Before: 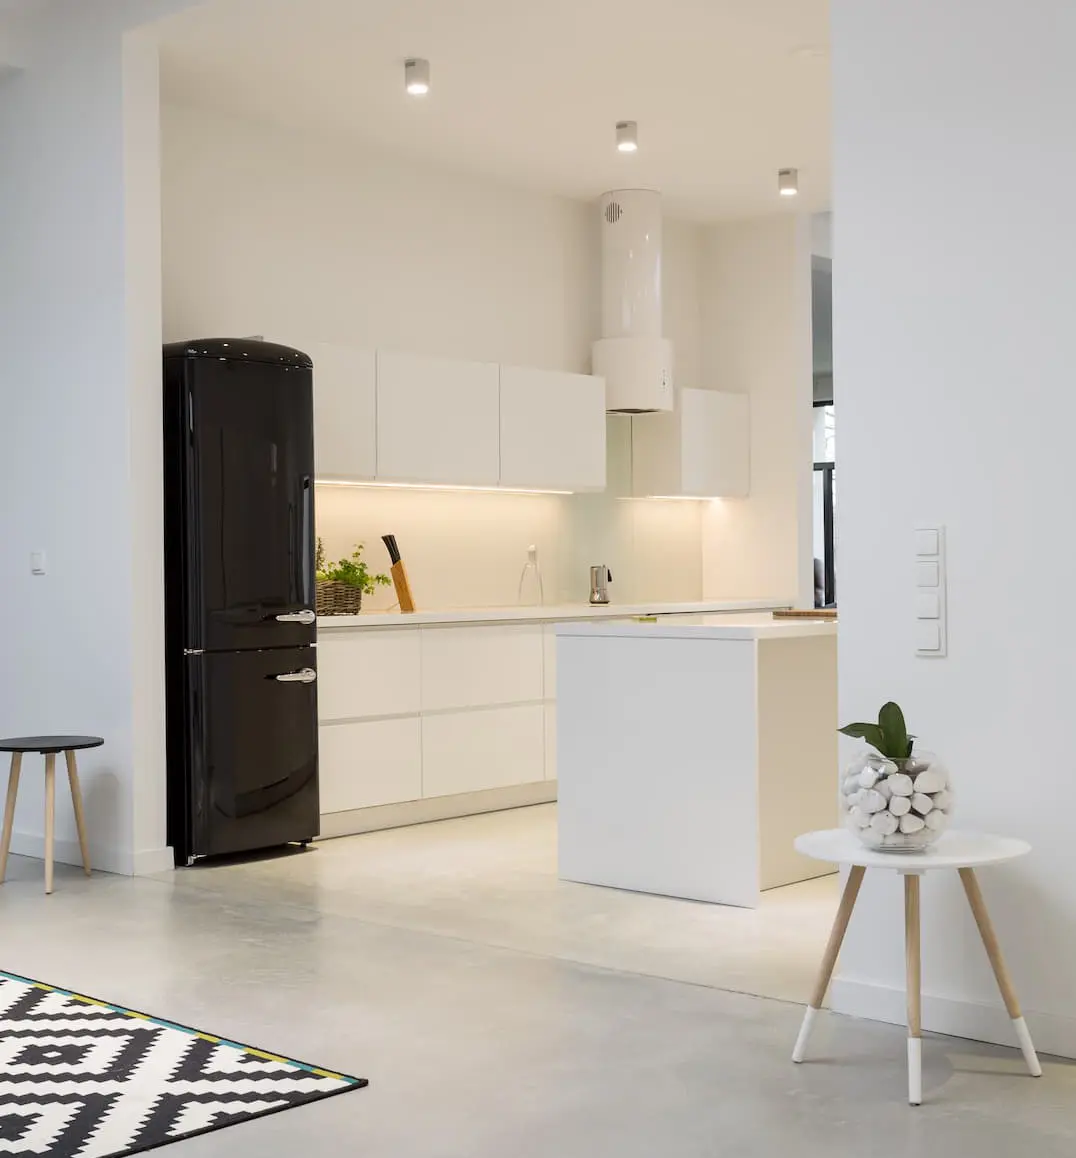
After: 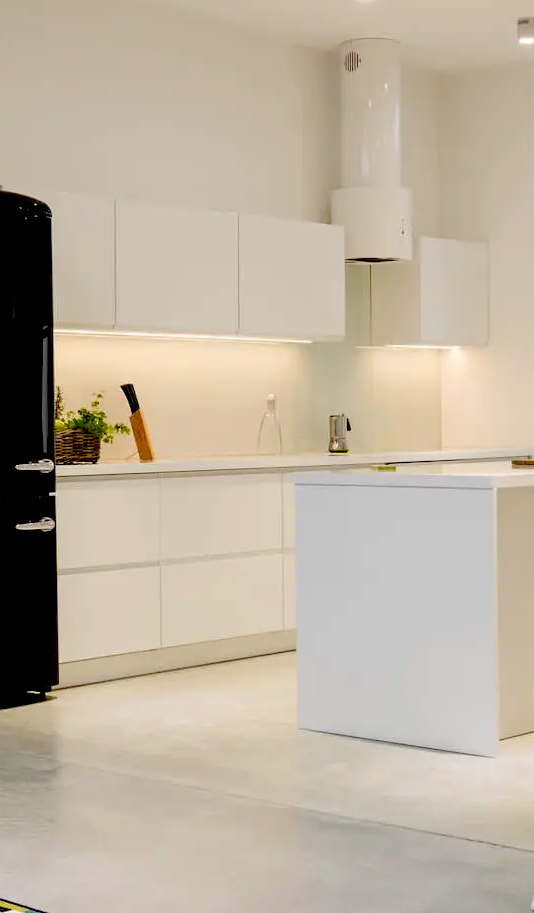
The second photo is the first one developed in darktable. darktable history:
crop and rotate: angle 0.011°, left 24.285%, top 13.042%, right 26.015%, bottom 8.064%
exposure: black level correction 0.056, compensate highlight preservation false
